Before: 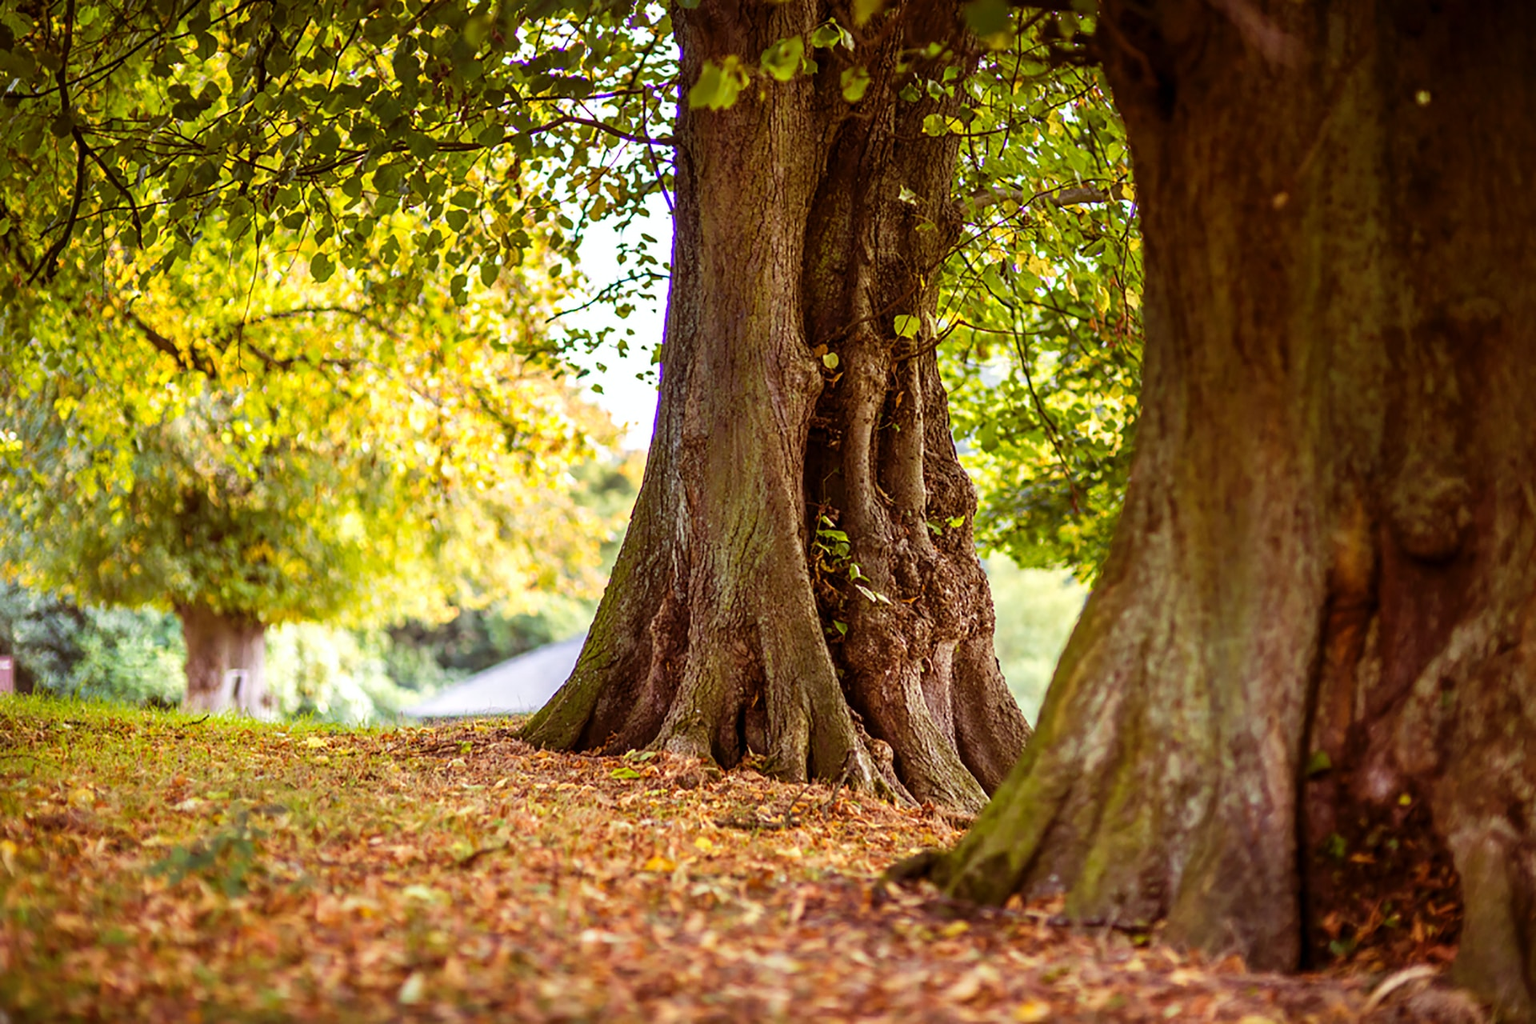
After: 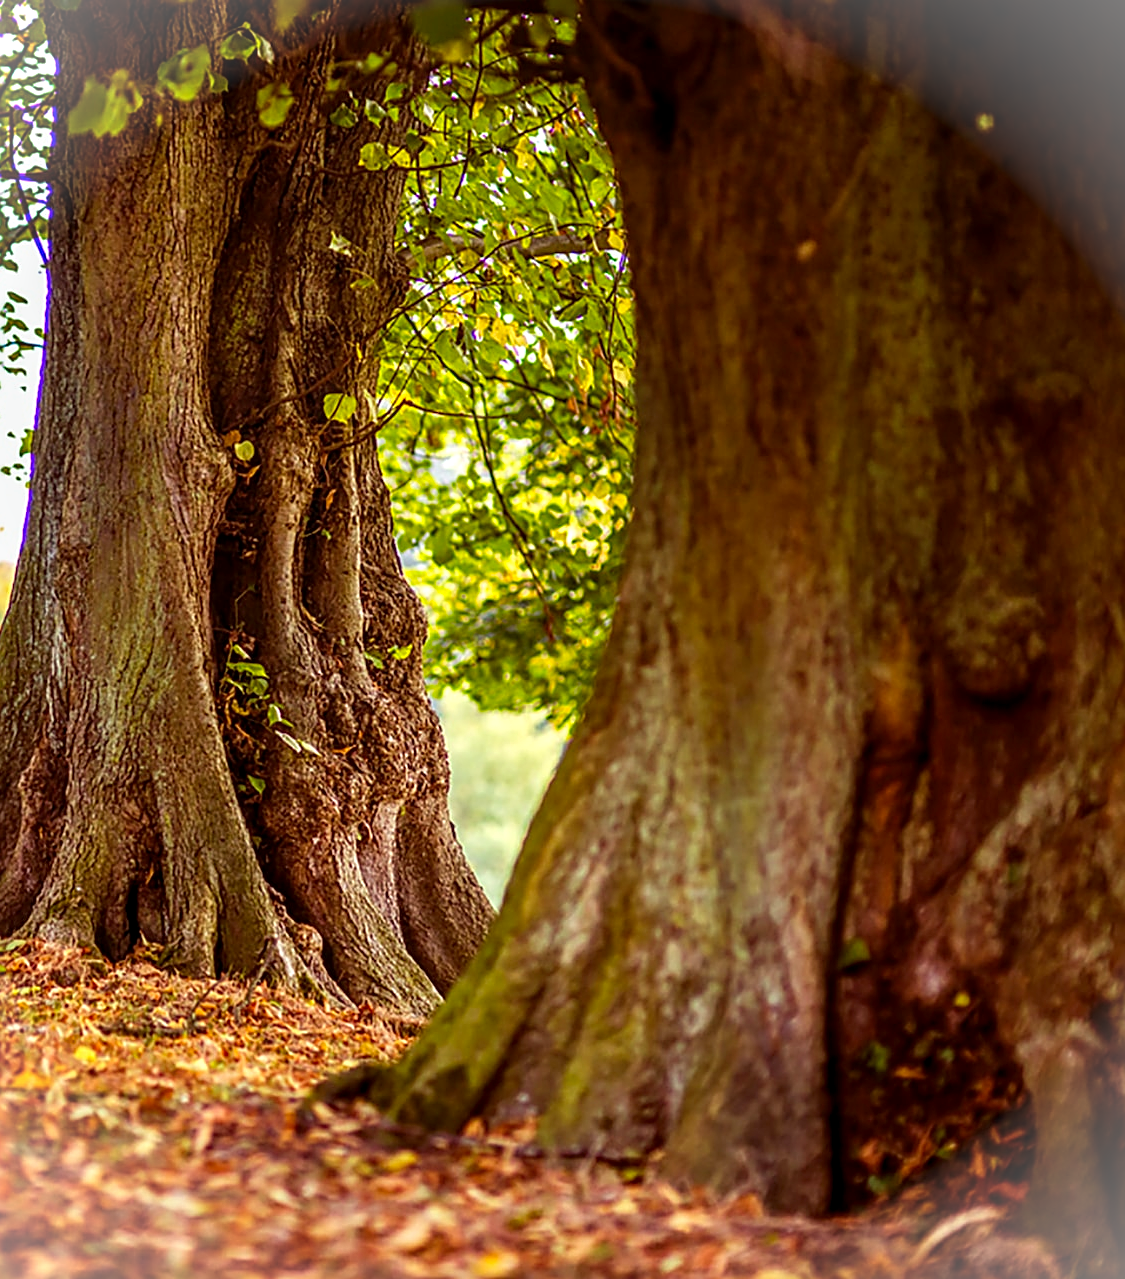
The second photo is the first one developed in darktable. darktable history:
contrast brightness saturation: contrast 0.04, saturation 0.16
vignetting: fall-off start 100%, brightness 0.3, saturation 0
sharpen: on, module defaults
crop: left 41.402%
local contrast: on, module defaults
